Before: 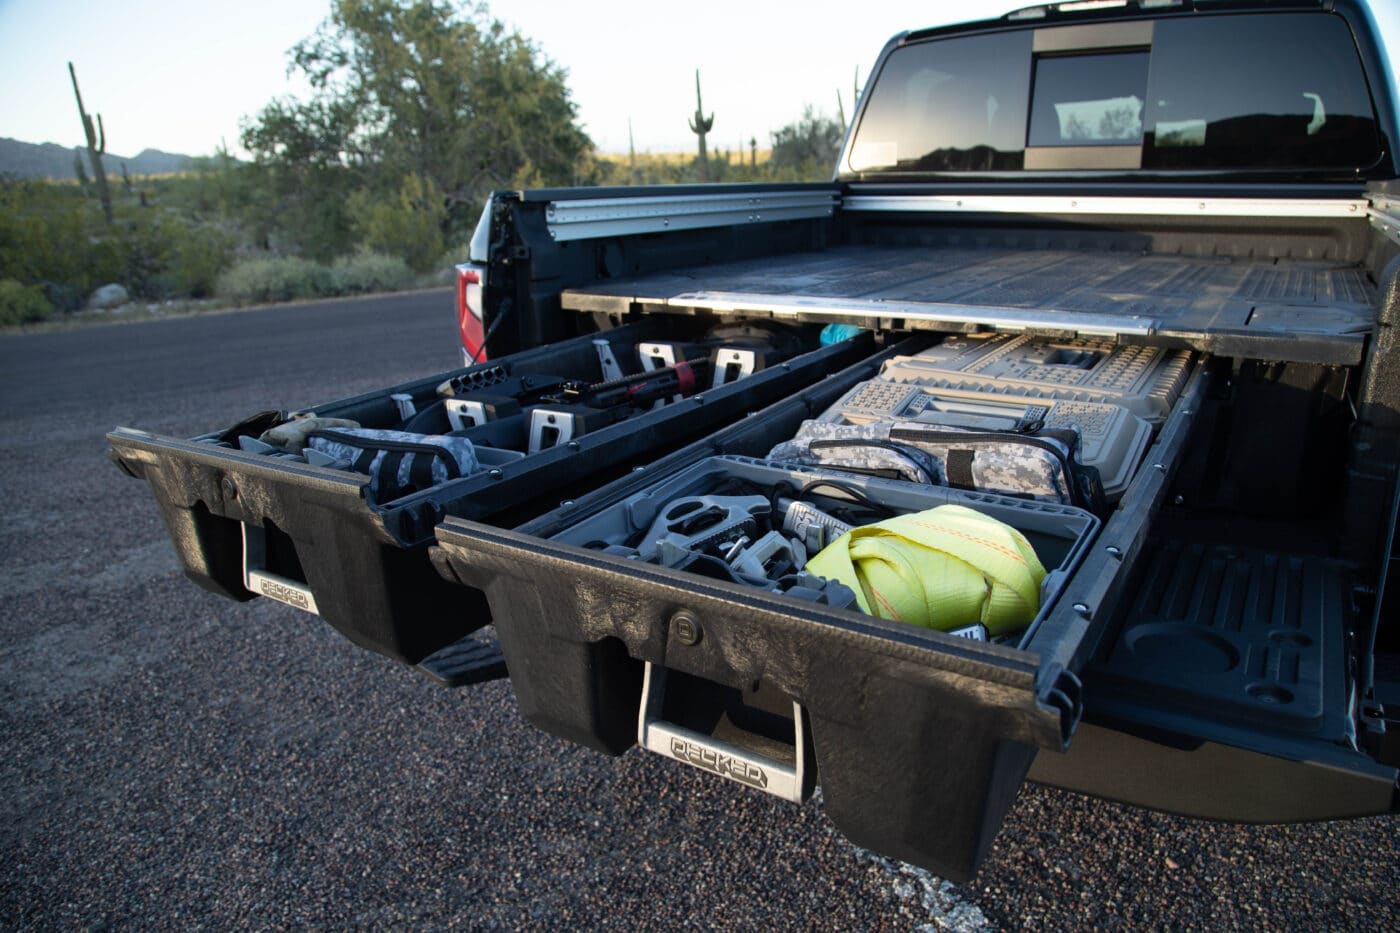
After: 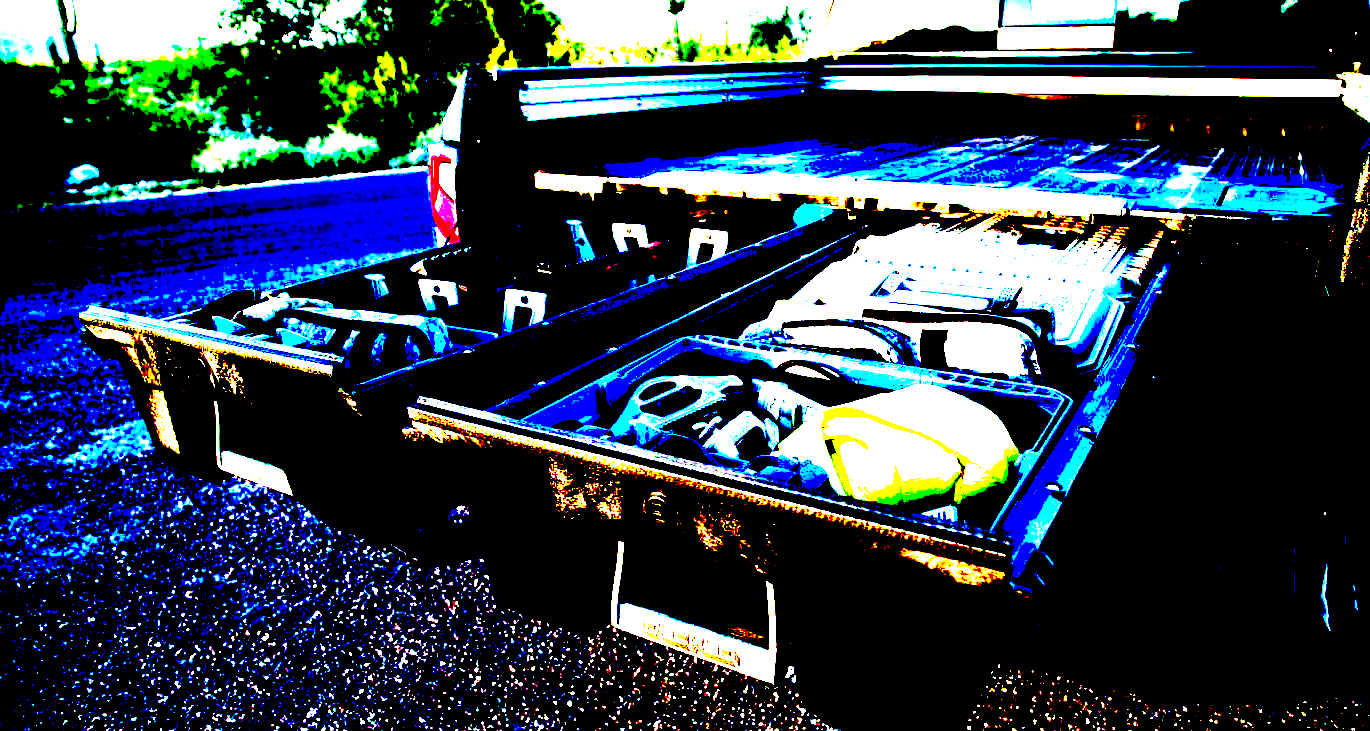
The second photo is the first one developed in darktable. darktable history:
crop and rotate: left 1.945%, top 12.875%, right 0.183%, bottom 8.741%
exposure: black level correction 0.1, exposure 3.071 EV, compensate highlight preservation false
